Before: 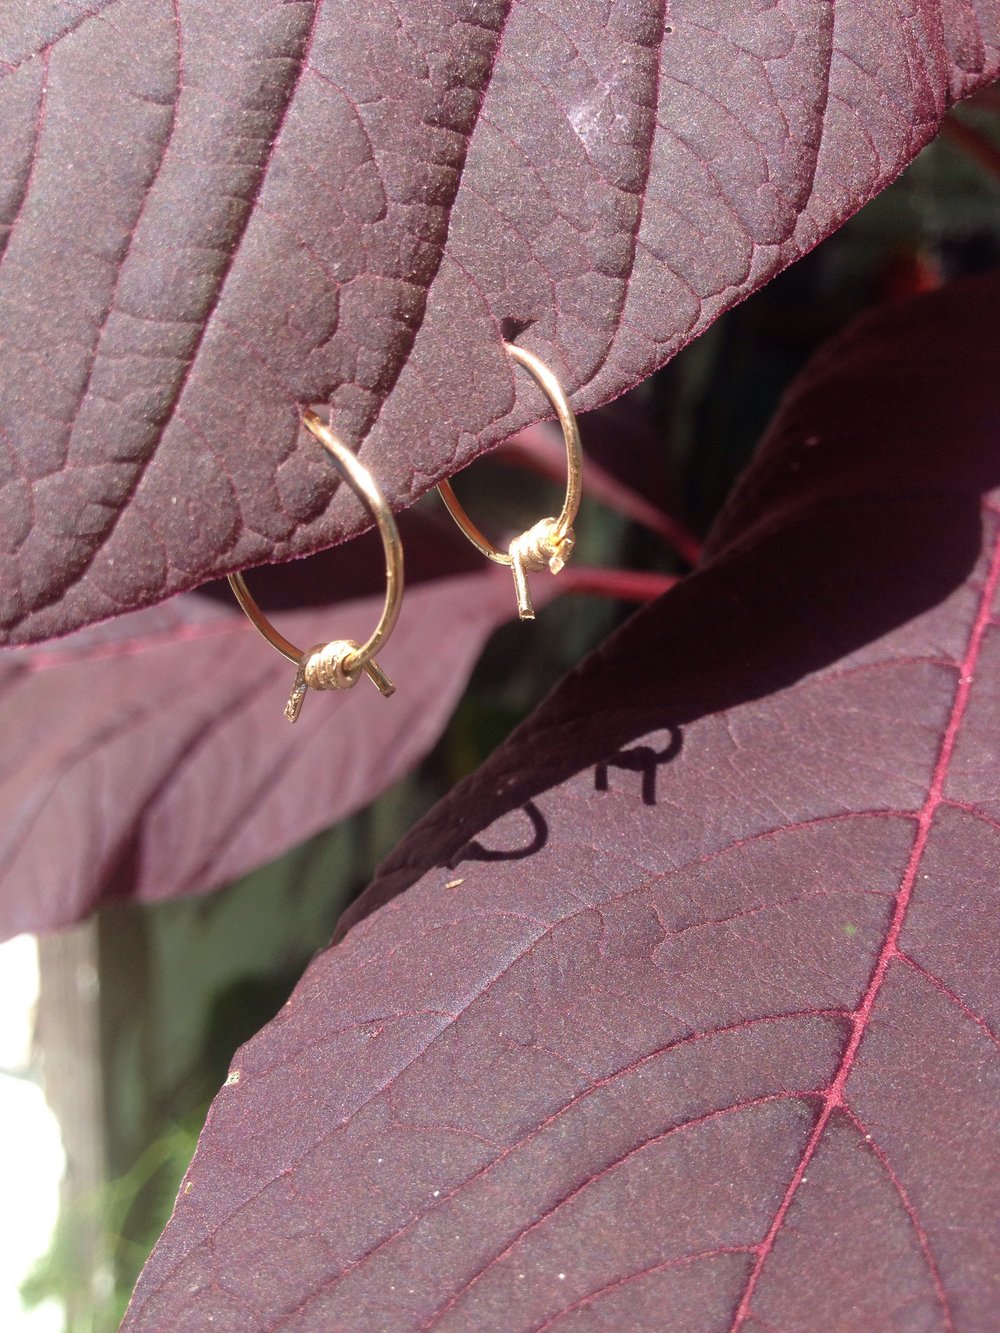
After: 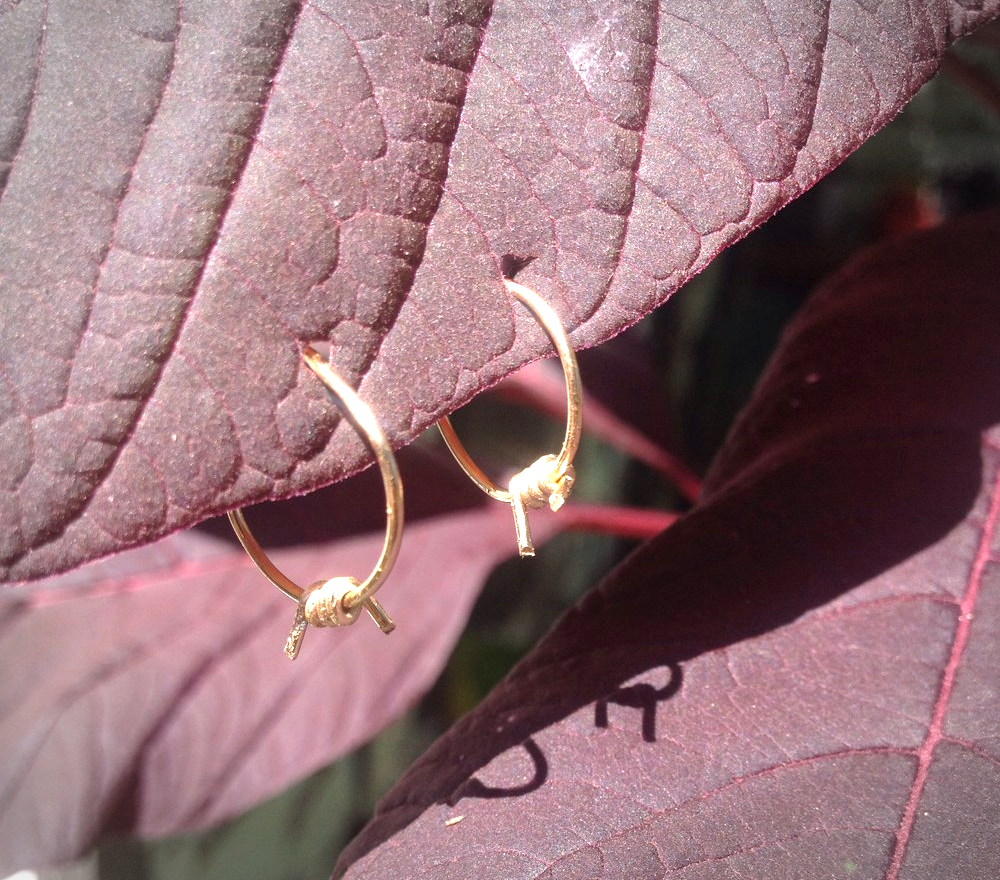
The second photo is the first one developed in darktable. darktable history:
crop and rotate: top 4.783%, bottom 29.165%
exposure: exposure 0.781 EV, compensate highlight preservation false
vignetting: automatic ratio true
